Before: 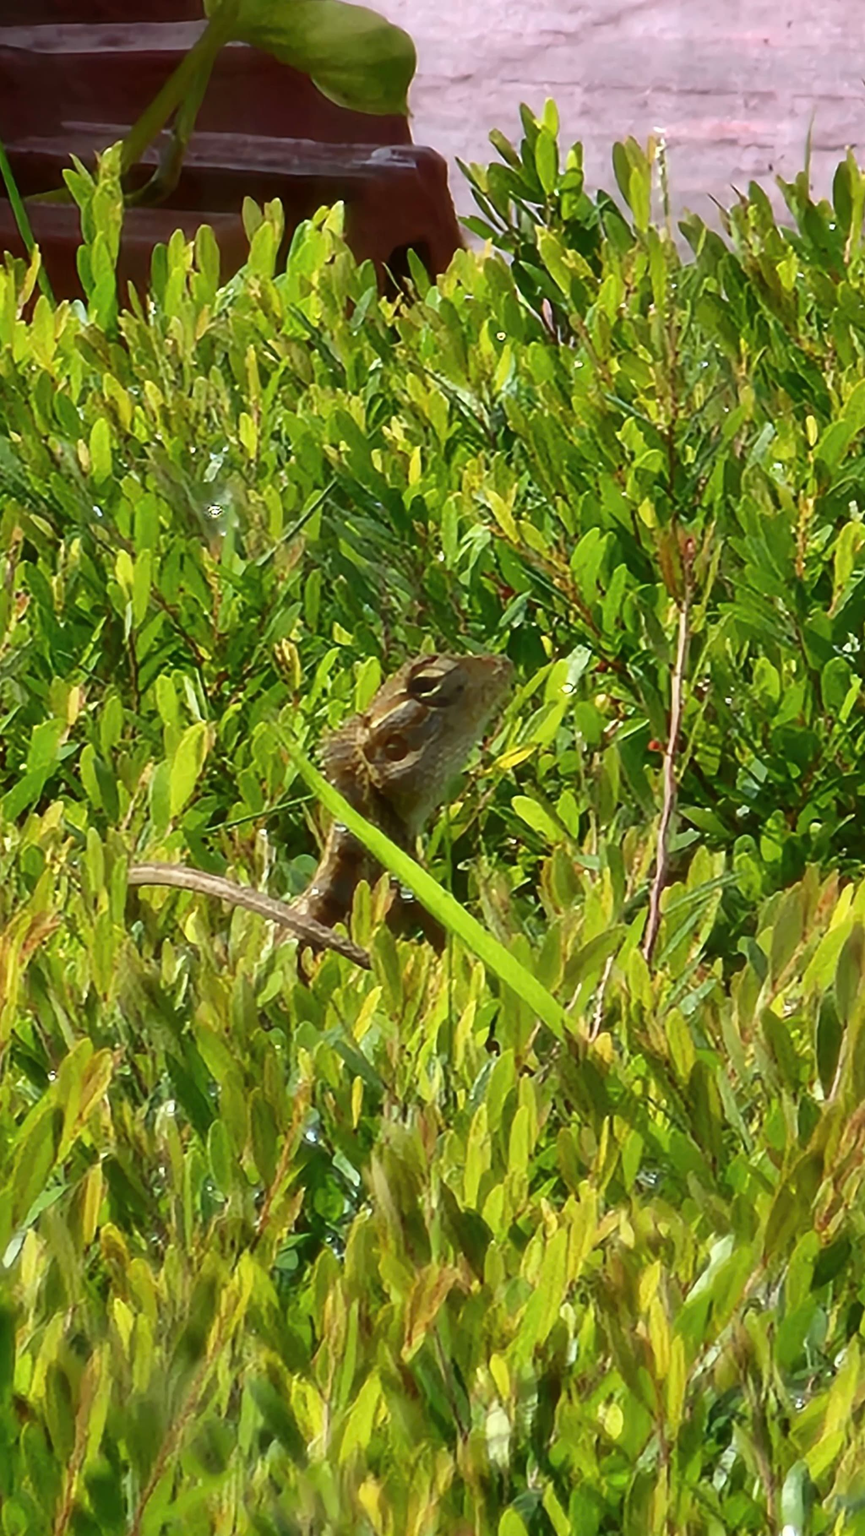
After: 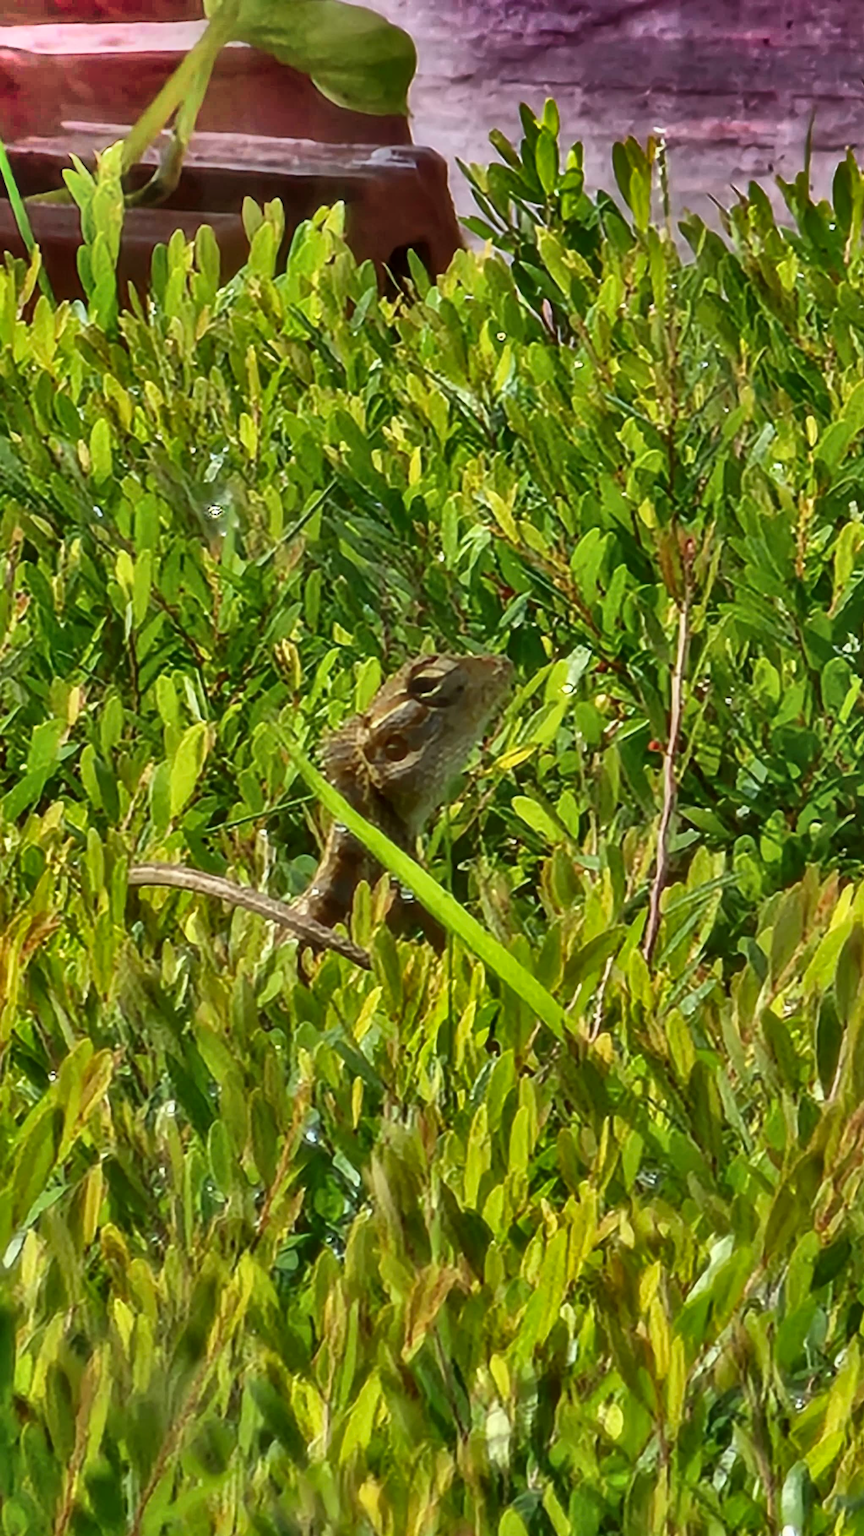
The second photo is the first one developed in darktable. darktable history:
local contrast: on, module defaults
shadows and highlights: radius 123.98, shadows 100, white point adjustment -3, highlights -100, highlights color adjustment 89.84%, soften with gaussian
